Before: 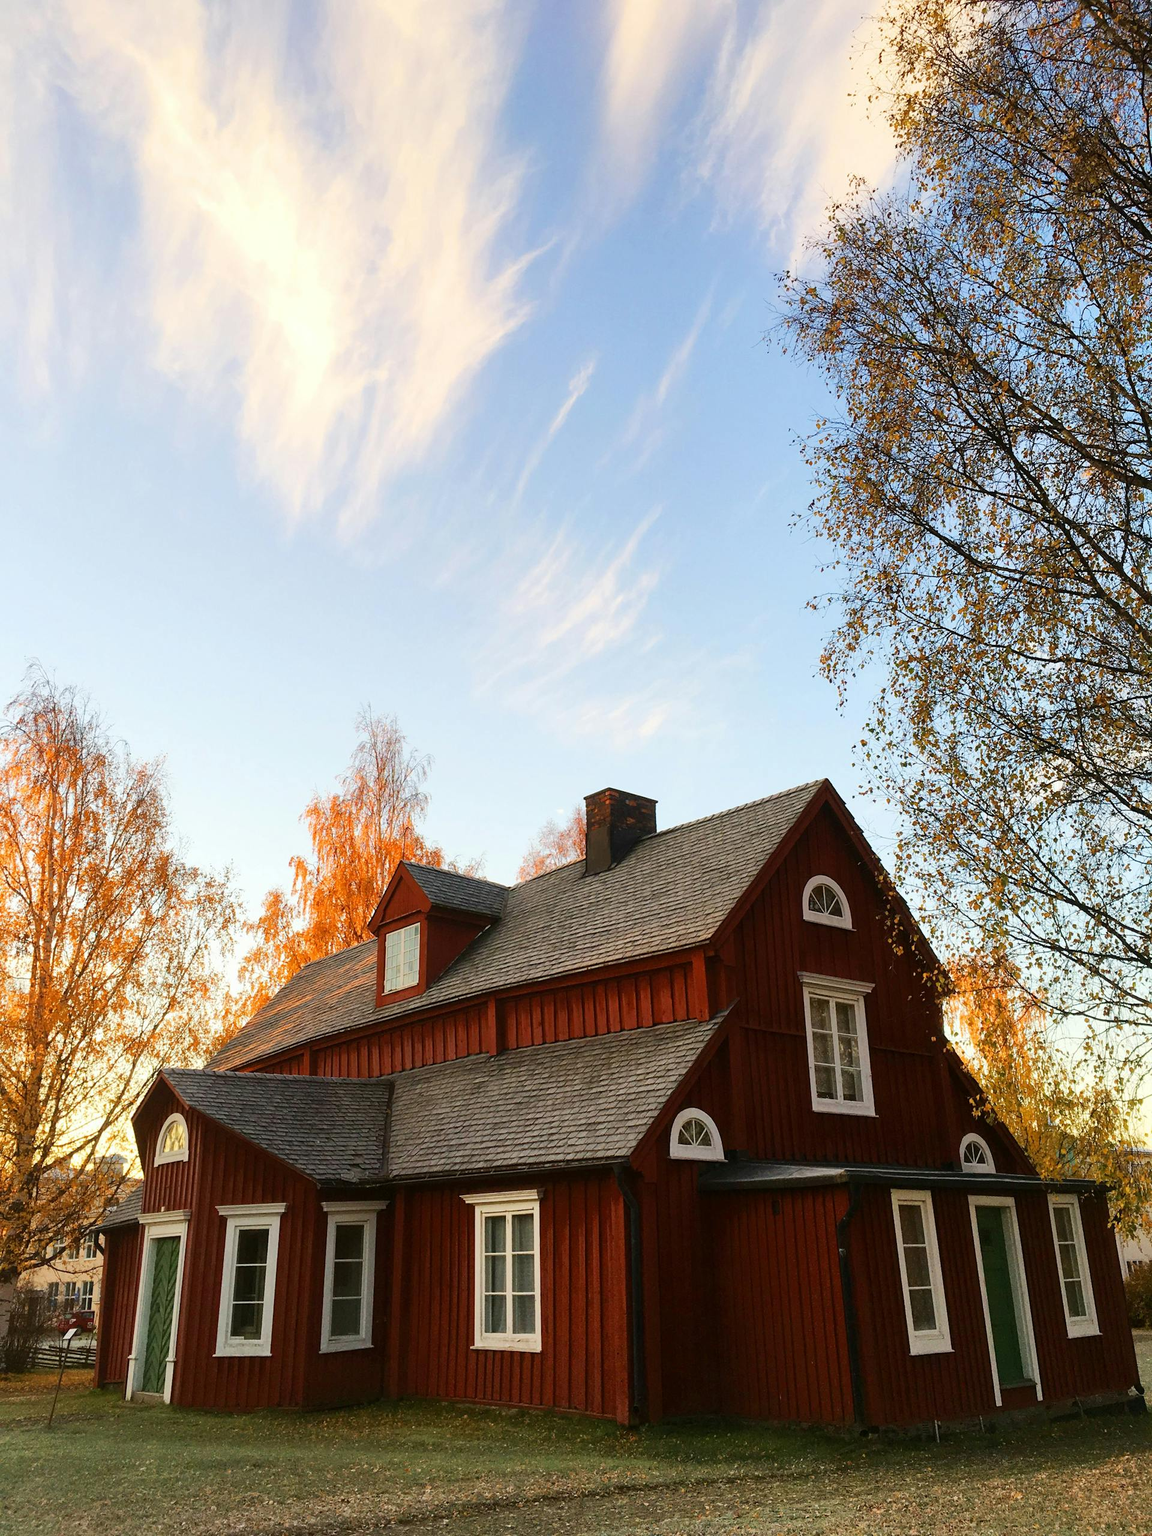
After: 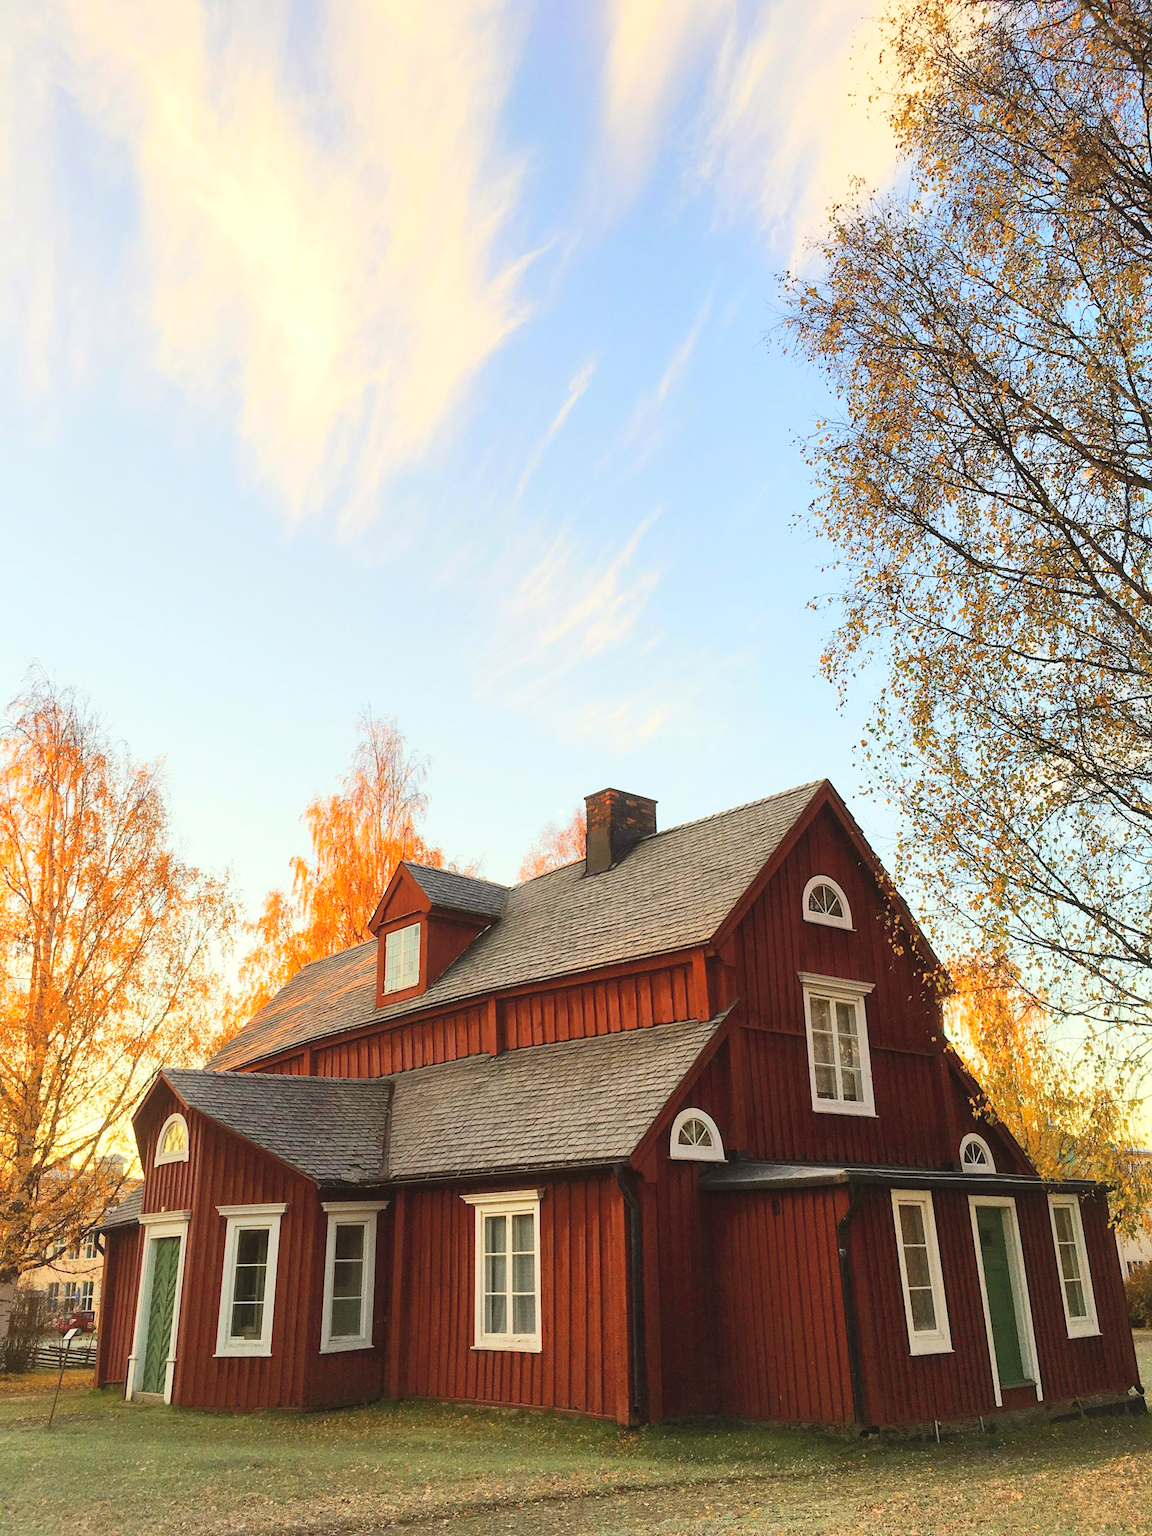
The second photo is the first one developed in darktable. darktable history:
contrast brightness saturation: contrast 0.1, brightness 0.3, saturation 0.14
color correction: highlights a* -0.95, highlights b* 4.5, shadows a* 3.55
